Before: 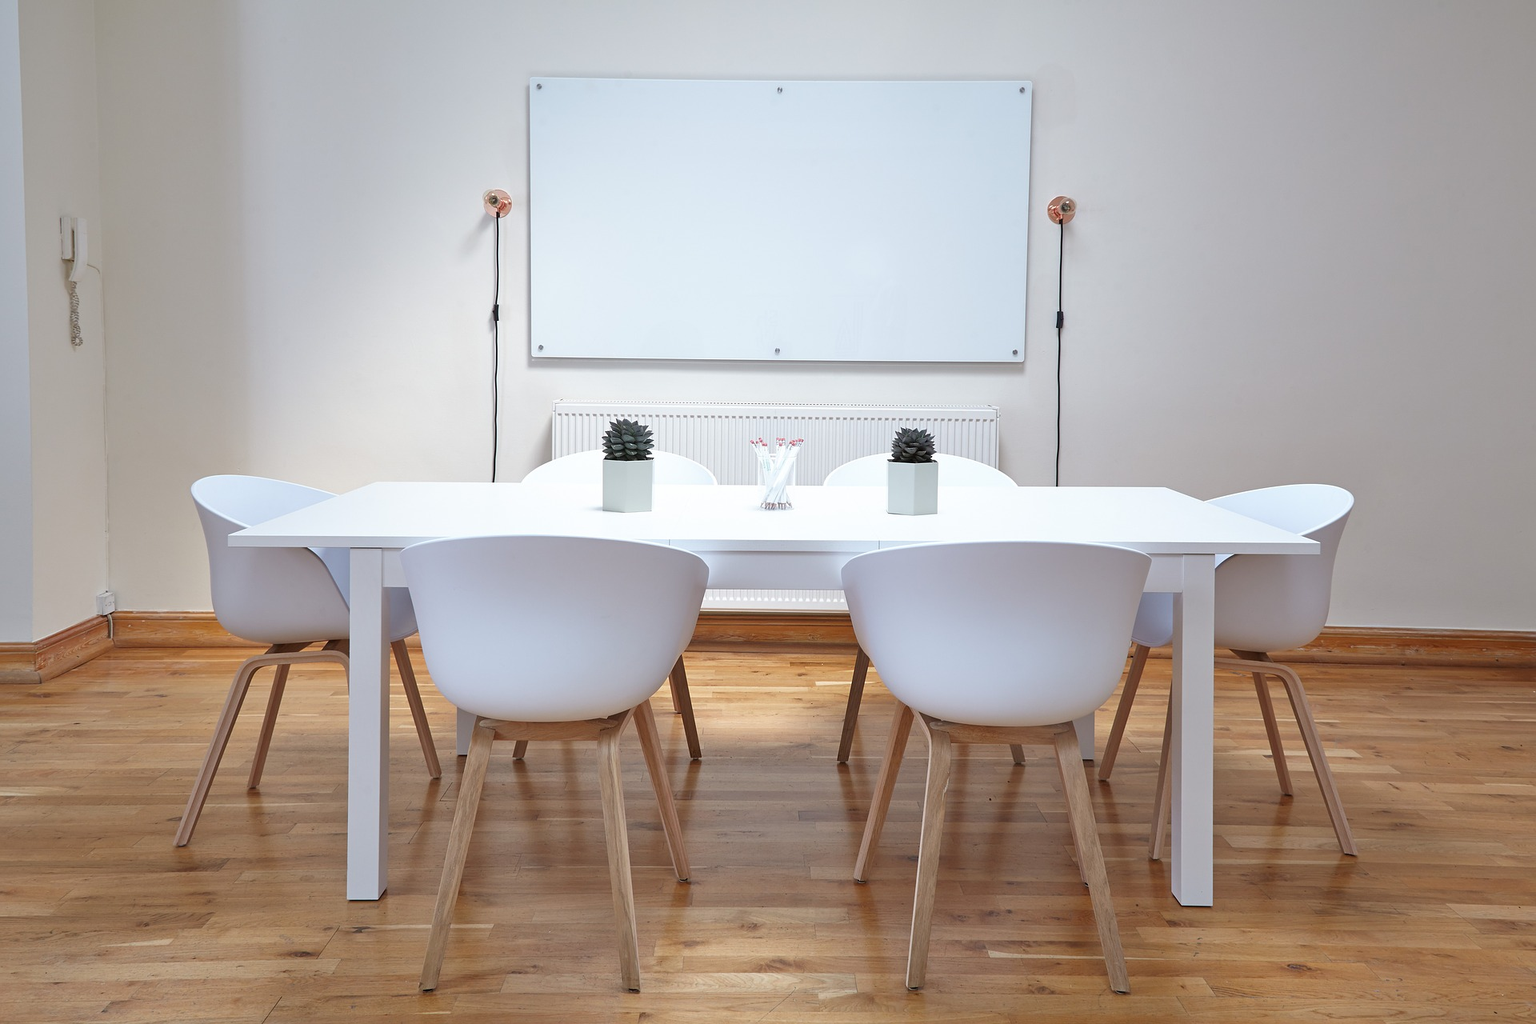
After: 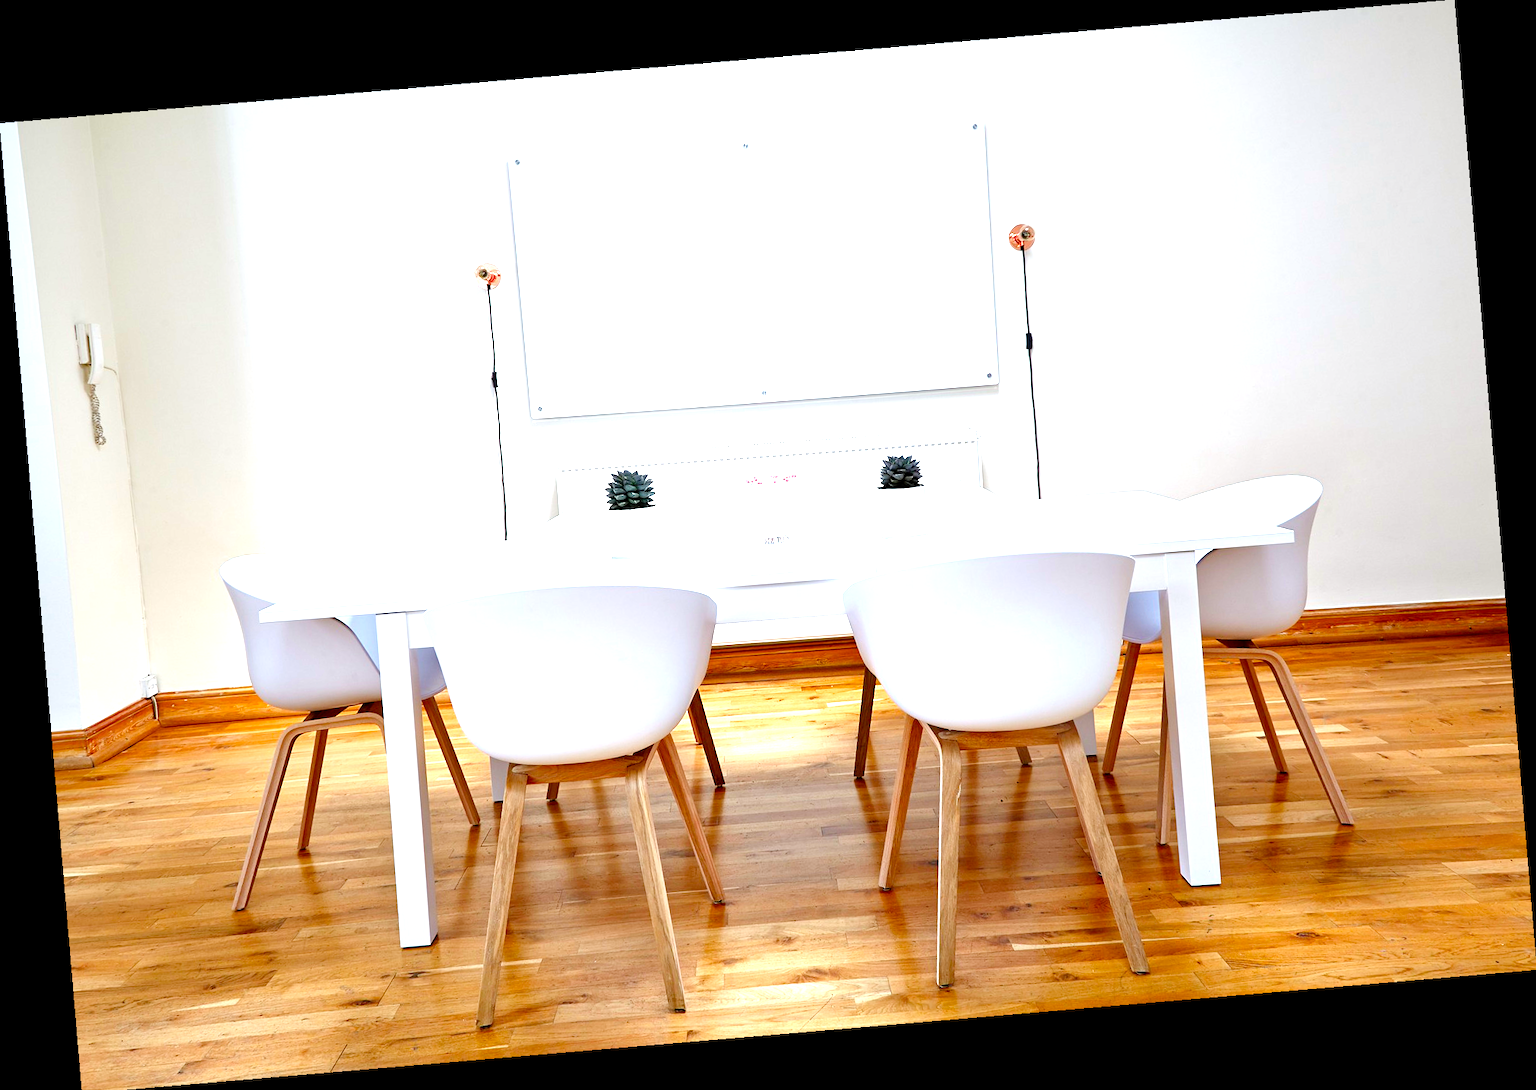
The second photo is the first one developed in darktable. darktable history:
crop: bottom 0.071%
tone equalizer: on, module defaults
filmic rgb: black relative exposure -8.7 EV, white relative exposure 2.7 EV, threshold 3 EV, target black luminance 0%, hardness 6.25, latitude 76.53%, contrast 1.326, shadows ↔ highlights balance -0.349%, preserve chrominance no, color science v4 (2020), enable highlight reconstruction true
levels: levels [0, 0.374, 0.749]
white balance: red 0.978, blue 0.999
color balance rgb: perceptual saturation grading › global saturation 20%, perceptual saturation grading › highlights -25%, perceptual saturation grading › shadows 50%
rotate and perspective: rotation -4.86°, automatic cropping off
